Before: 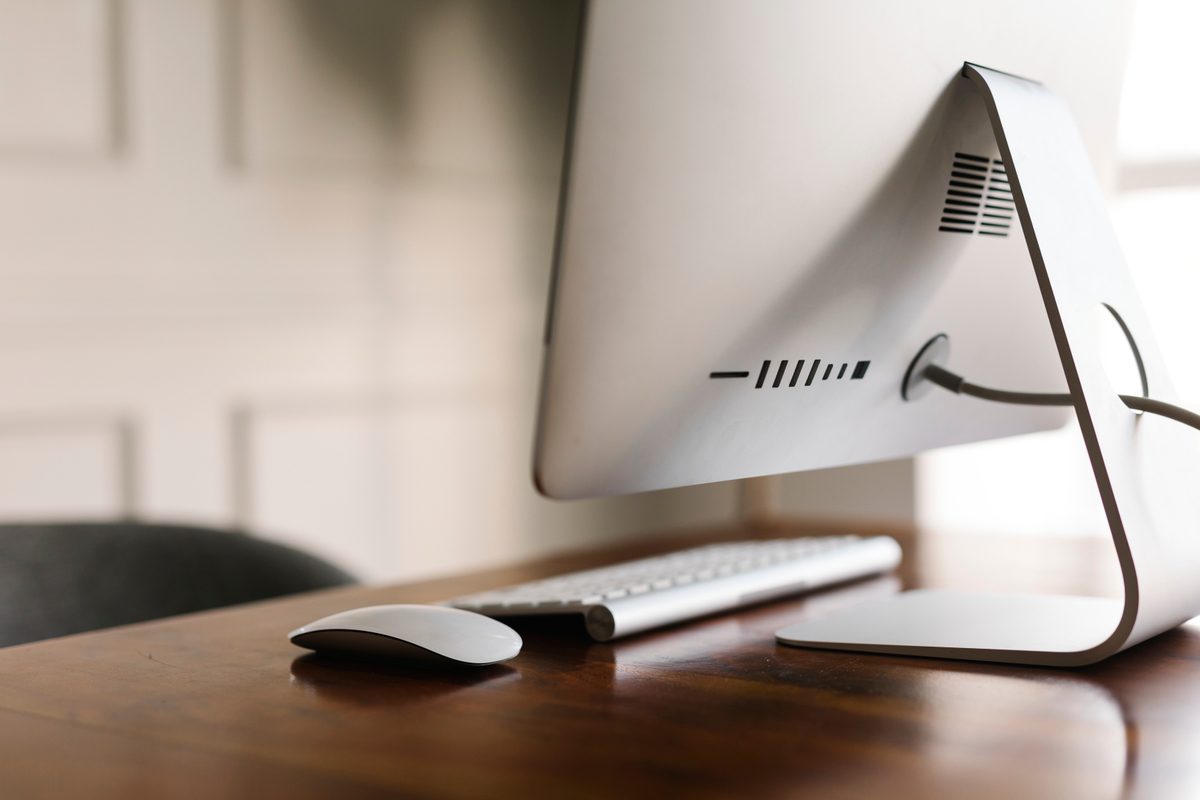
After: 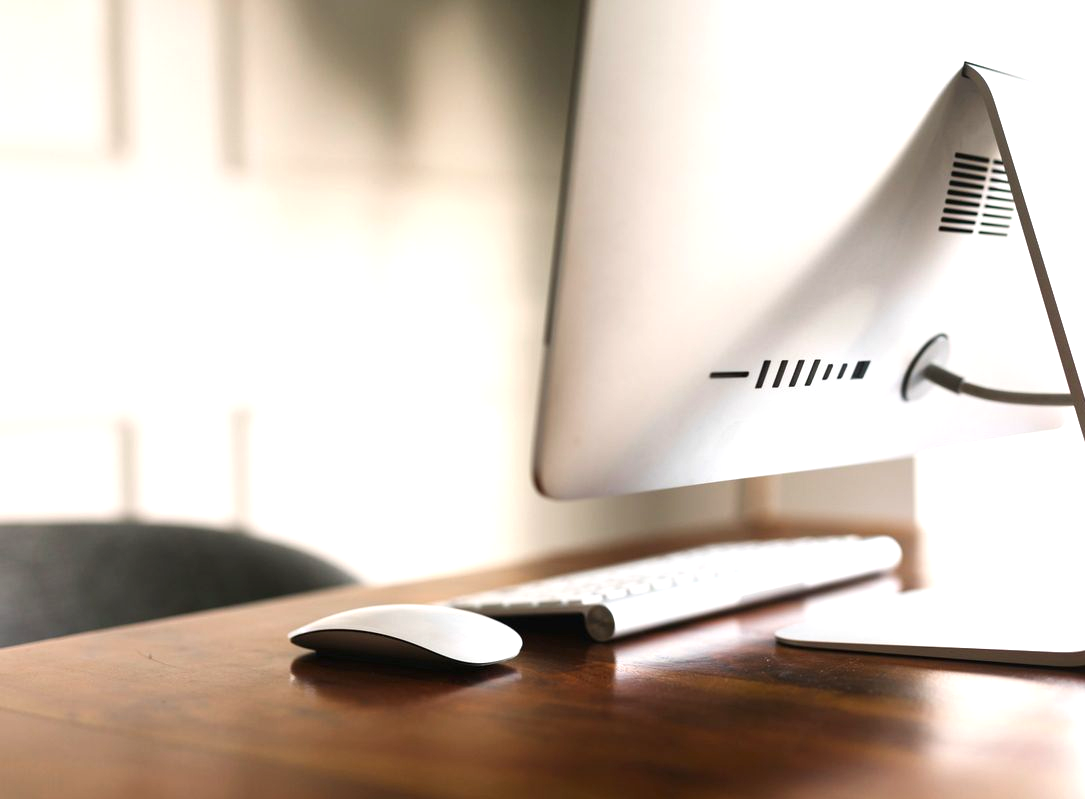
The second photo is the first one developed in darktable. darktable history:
exposure: black level correction 0, exposure 0.95 EV, compensate exposure bias true, compensate highlight preservation false
crop: right 9.509%, bottom 0.031%
